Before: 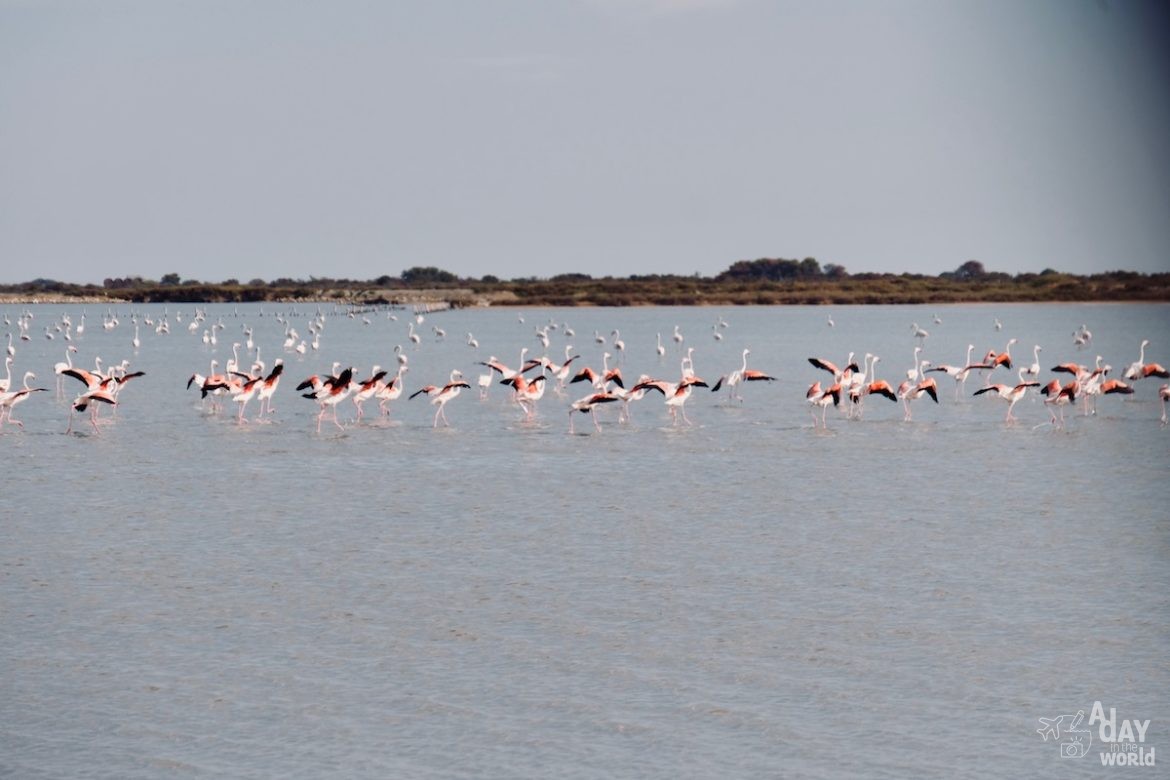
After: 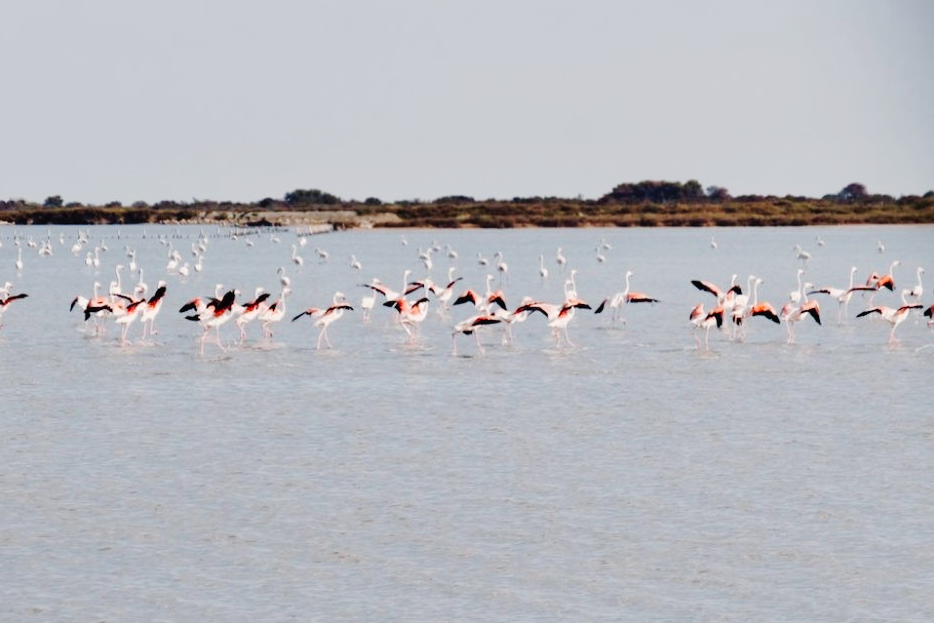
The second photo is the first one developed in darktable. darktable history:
crop and rotate: left 10.071%, top 10.071%, right 10.02%, bottom 10.02%
tone curve: curves: ch0 [(0, 0) (0.003, 0.013) (0.011, 0.016) (0.025, 0.021) (0.044, 0.029) (0.069, 0.039) (0.1, 0.056) (0.136, 0.085) (0.177, 0.14) (0.224, 0.201) (0.277, 0.28) (0.335, 0.372) (0.399, 0.475) (0.468, 0.567) (0.543, 0.643) (0.623, 0.722) (0.709, 0.801) (0.801, 0.859) (0.898, 0.927) (1, 1)], preserve colors none
